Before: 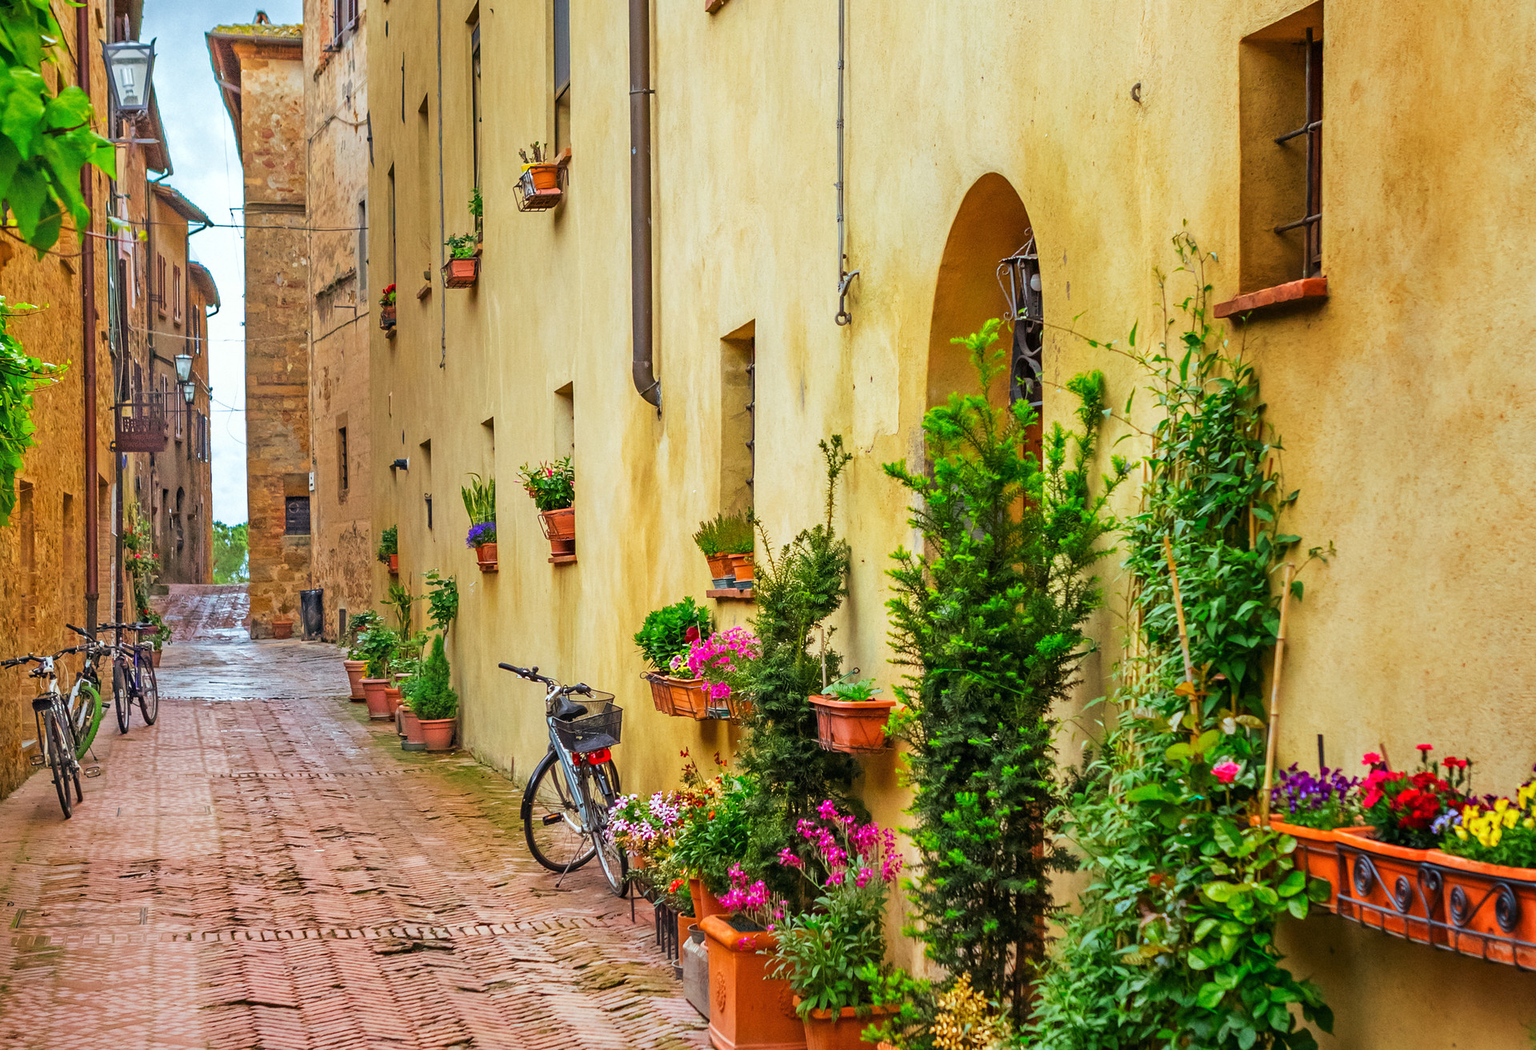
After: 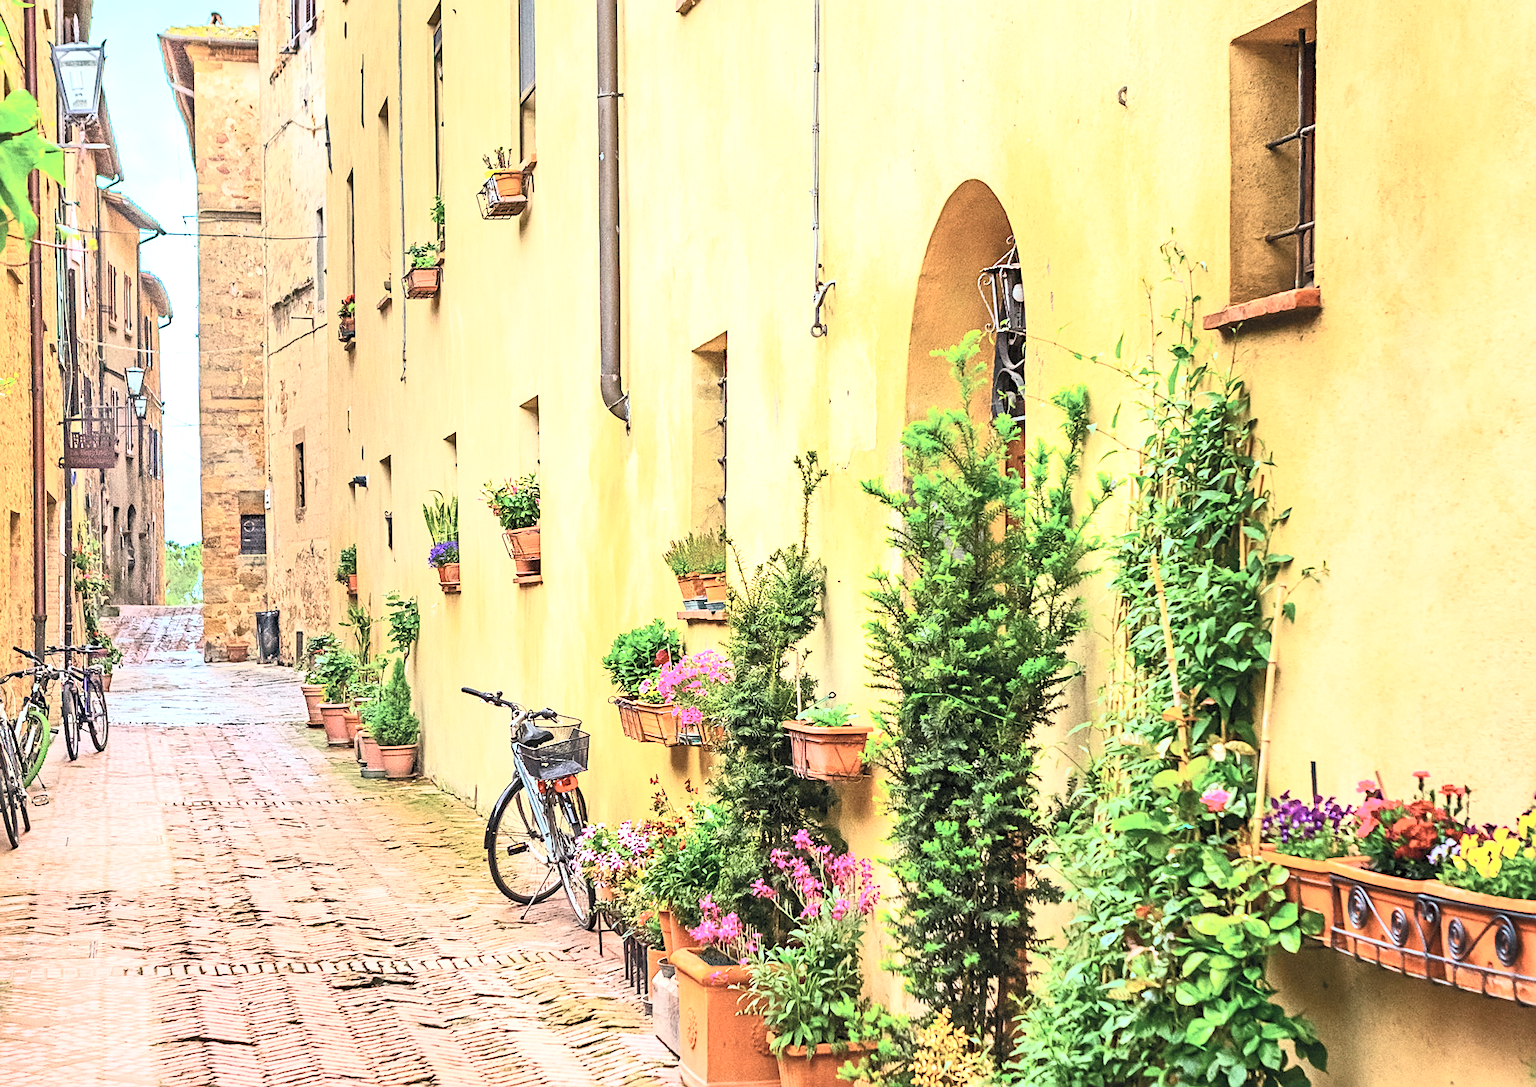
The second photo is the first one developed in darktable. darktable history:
contrast brightness saturation: contrast 0.415, brightness 0.56, saturation -0.189
exposure: exposure 0.602 EV, compensate exposure bias true, compensate highlight preservation false
crop and rotate: left 3.501%
sharpen: amount 0.496
